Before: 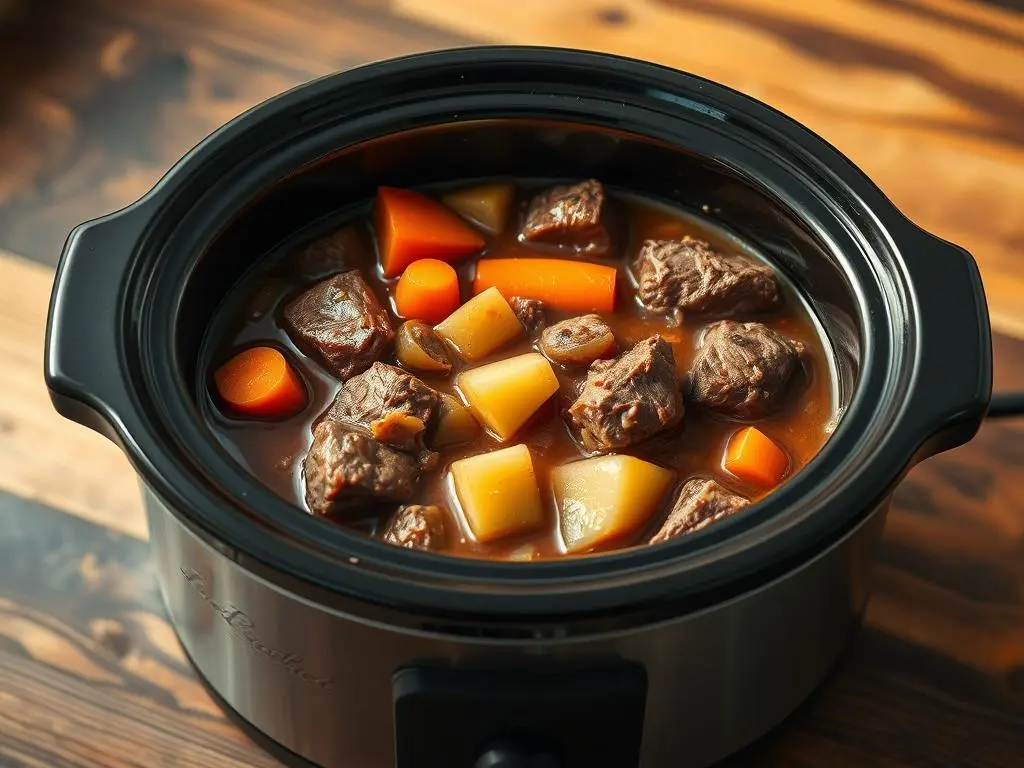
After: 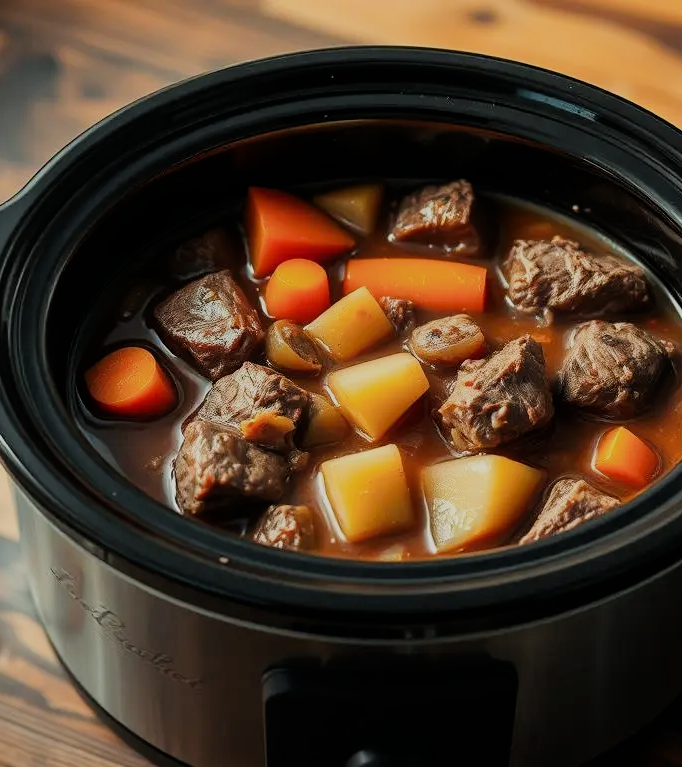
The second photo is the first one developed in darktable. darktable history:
crop and rotate: left 12.75%, right 20.611%
filmic rgb: black relative exposure -7.65 EV, white relative exposure 4.56 EV, hardness 3.61
